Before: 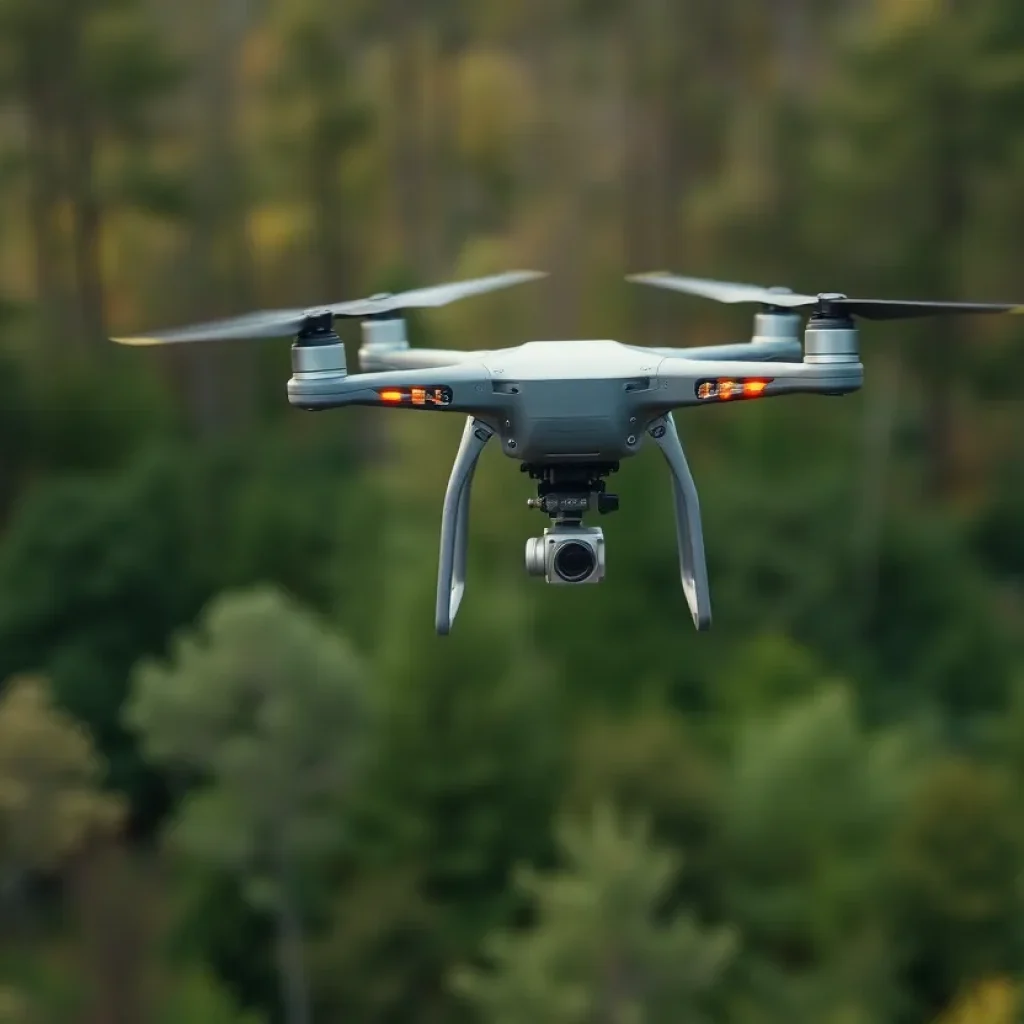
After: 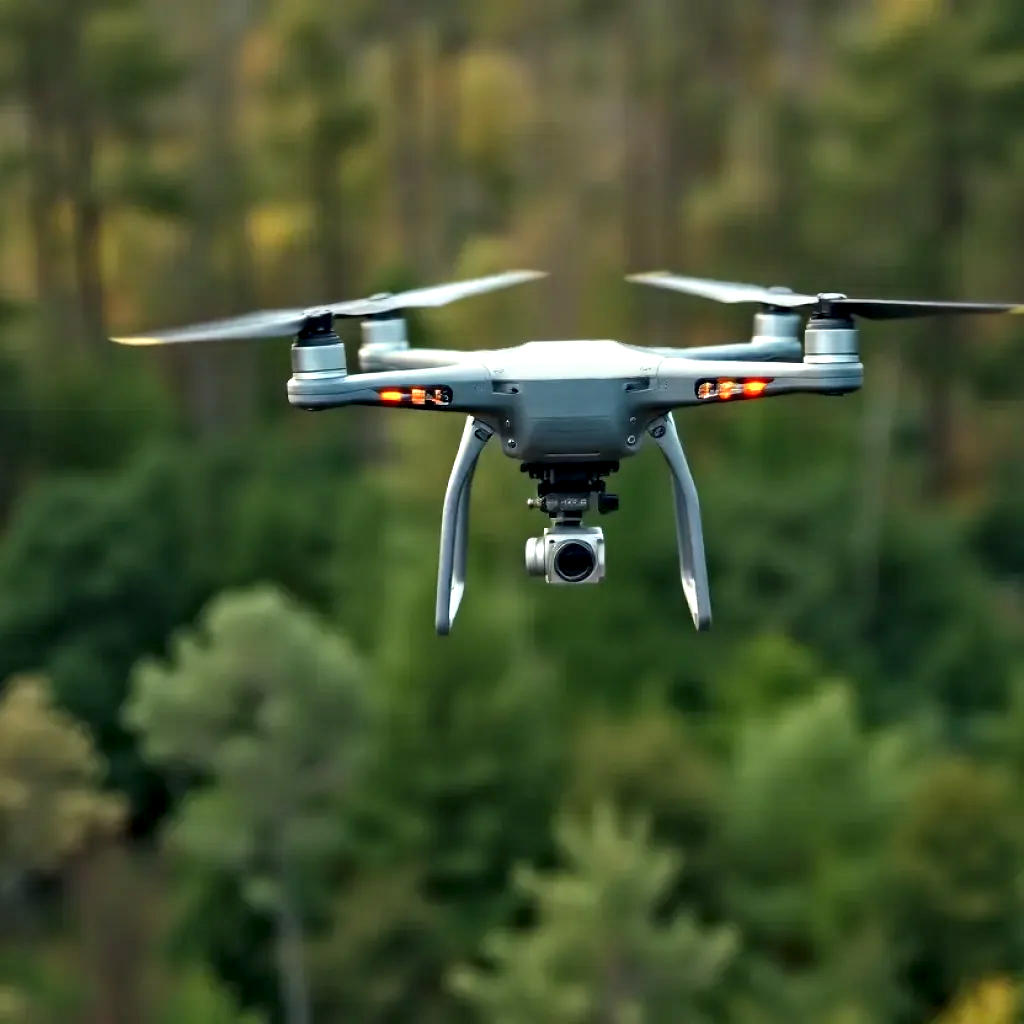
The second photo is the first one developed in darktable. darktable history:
shadows and highlights: shadows 20.78, highlights -81.83, soften with gaussian
color correction: highlights b* -0.027, saturation 1.15
exposure: exposure 0.298 EV, compensate exposure bias true, compensate highlight preservation false
contrast equalizer: y [[0.511, 0.558, 0.631, 0.632, 0.559, 0.512], [0.5 ×6], [0.507, 0.559, 0.627, 0.644, 0.647, 0.647], [0 ×6], [0 ×6]]
